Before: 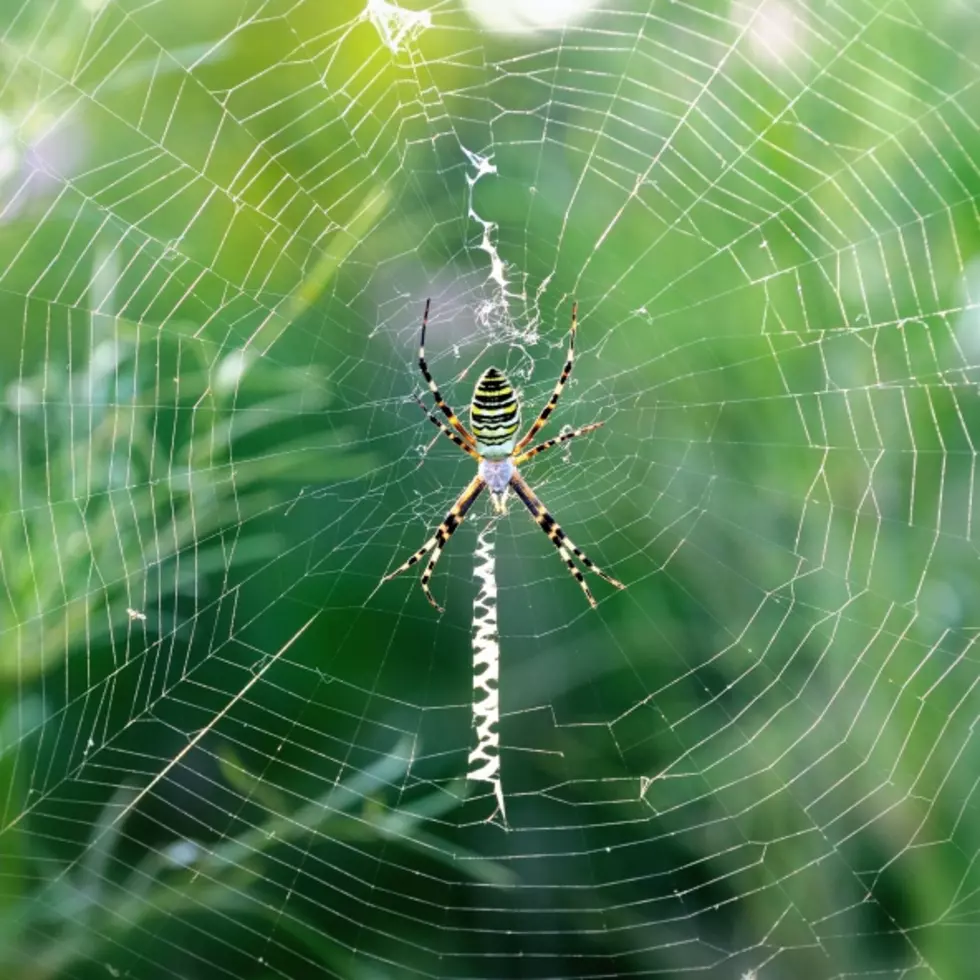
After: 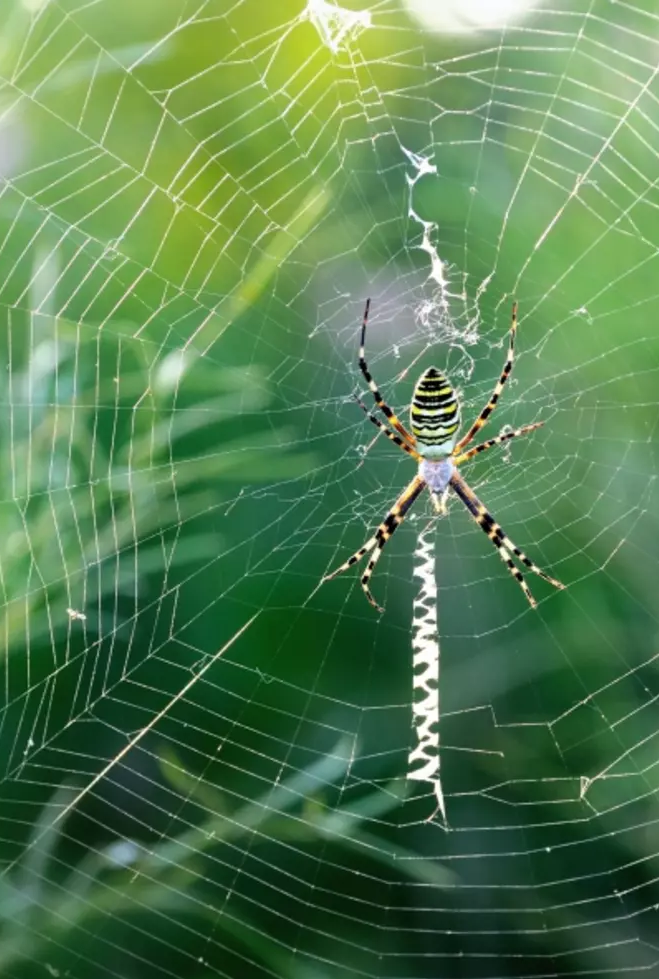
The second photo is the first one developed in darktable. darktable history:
crop and rotate: left 6.239%, right 26.452%
